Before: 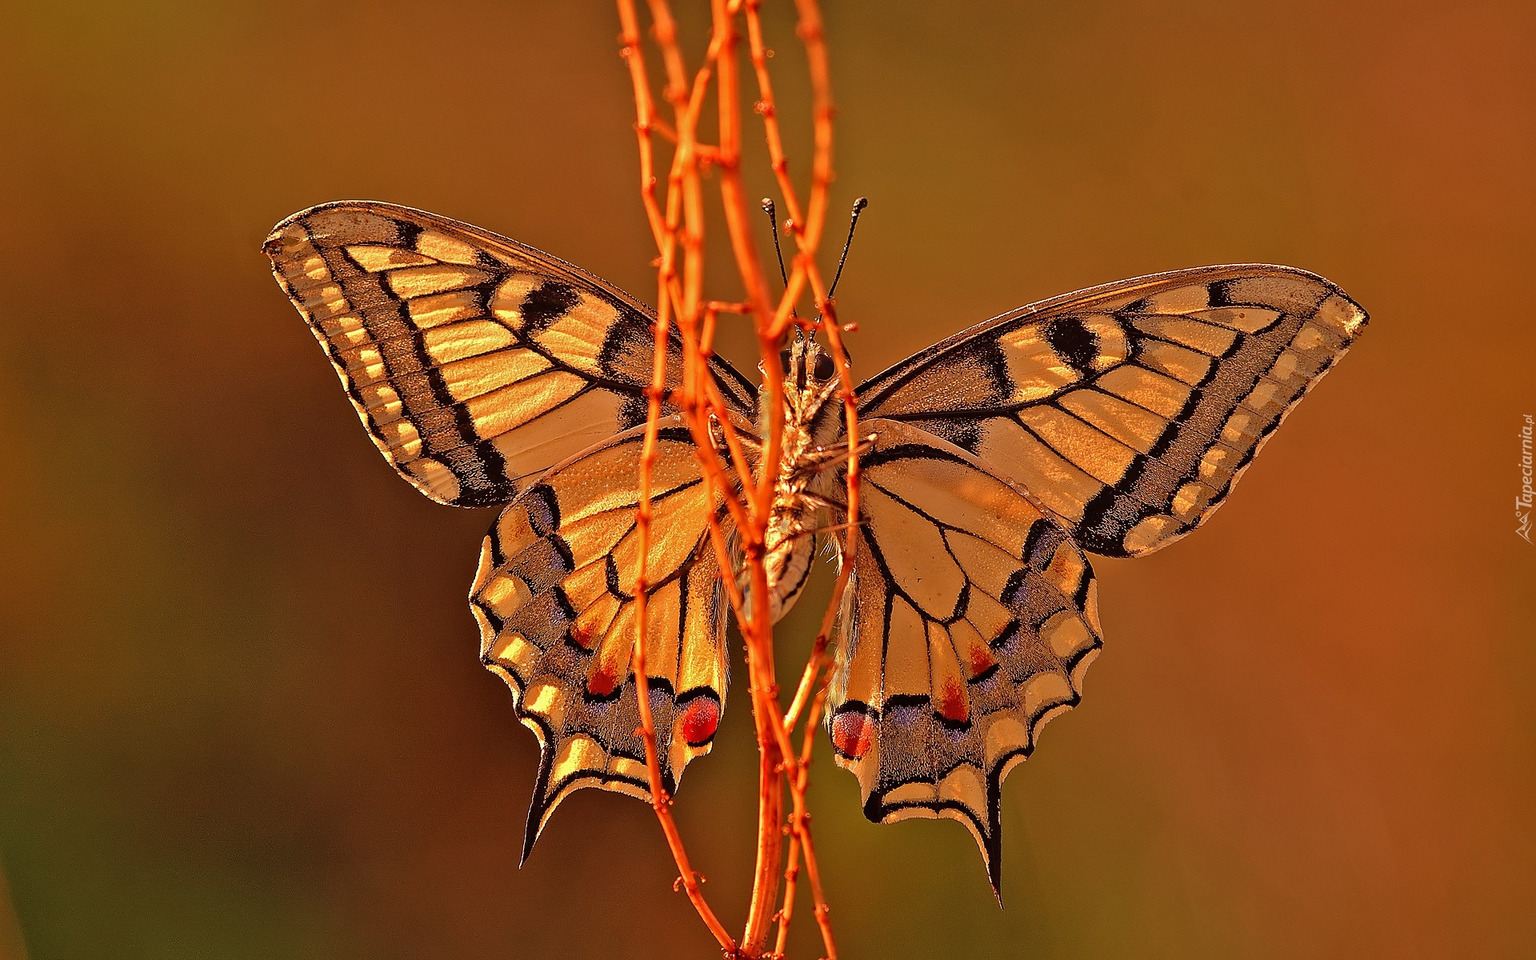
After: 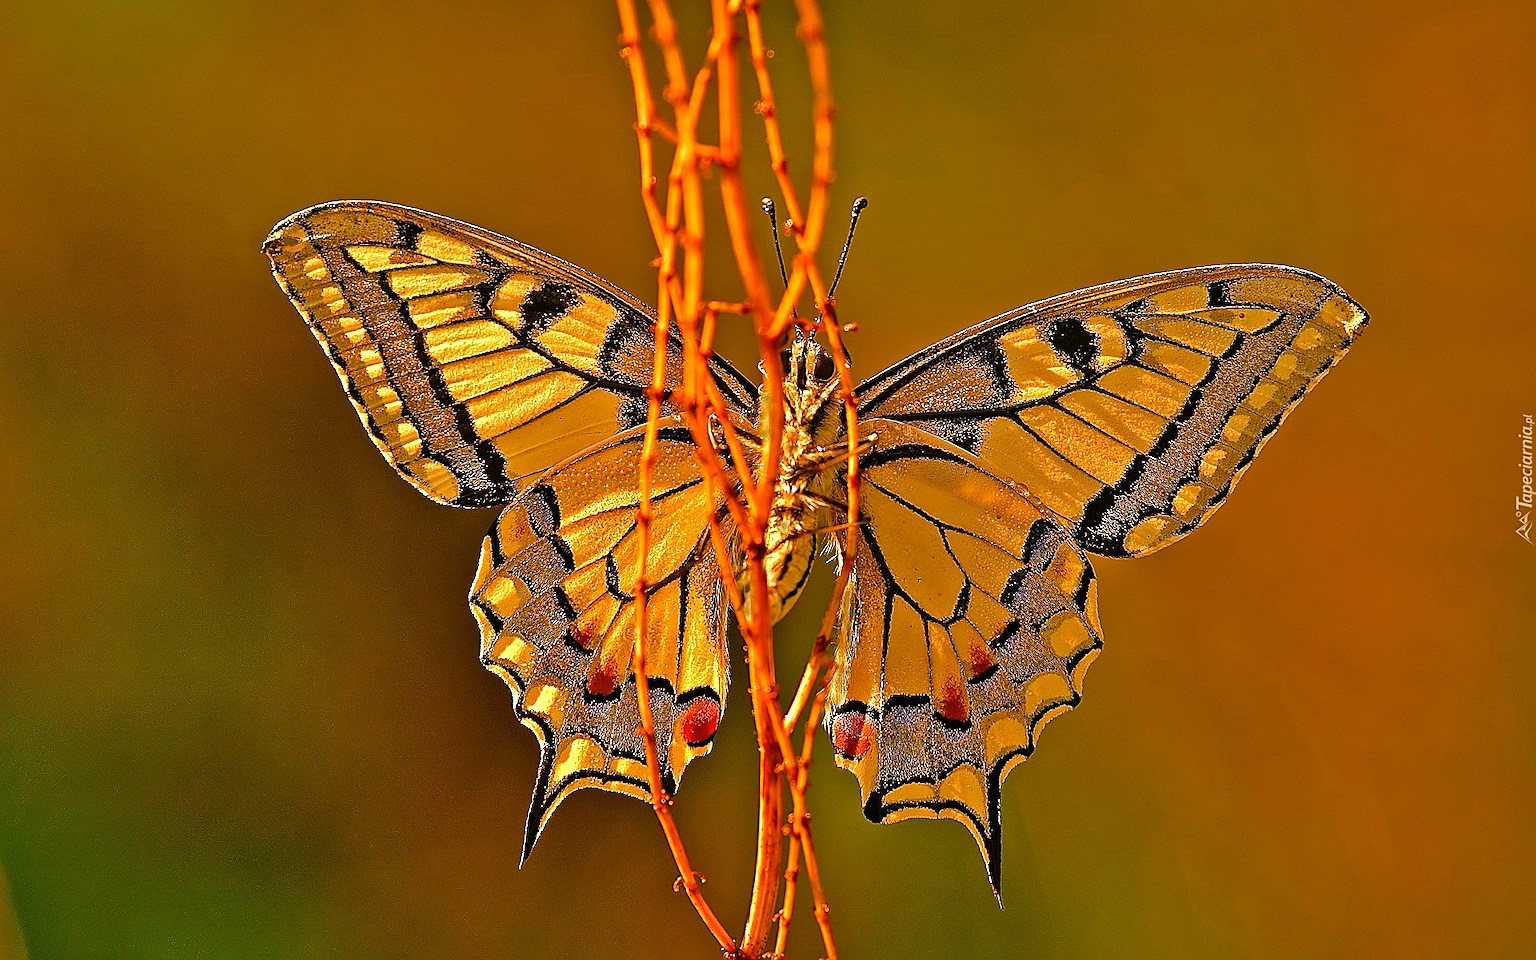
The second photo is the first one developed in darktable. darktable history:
color balance rgb: power › chroma 2.169%, power › hue 168.03°, perceptual saturation grading › global saturation 54.812%, perceptual saturation grading › highlights -50.387%, perceptual saturation grading › mid-tones 40.412%, perceptual saturation grading › shadows 30.374%, perceptual brilliance grading › highlights 8.175%, perceptual brilliance grading › mid-tones 4.406%, perceptual brilliance grading › shadows 1.563%
local contrast: highlights 103%, shadows 102%, detail 119%, midtone range 0.2
shadows and highlights: highlights color adjustment 89.19%, soften with gaussian
sharpen: on, module defaults
